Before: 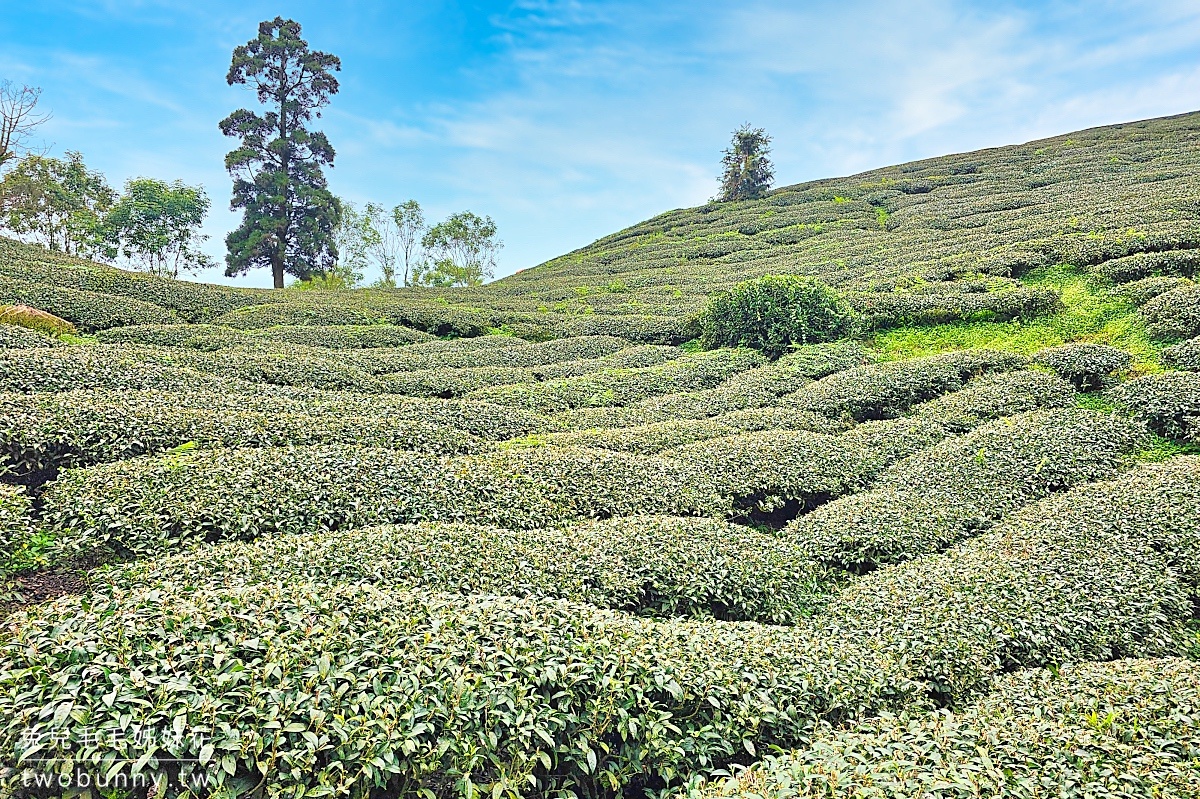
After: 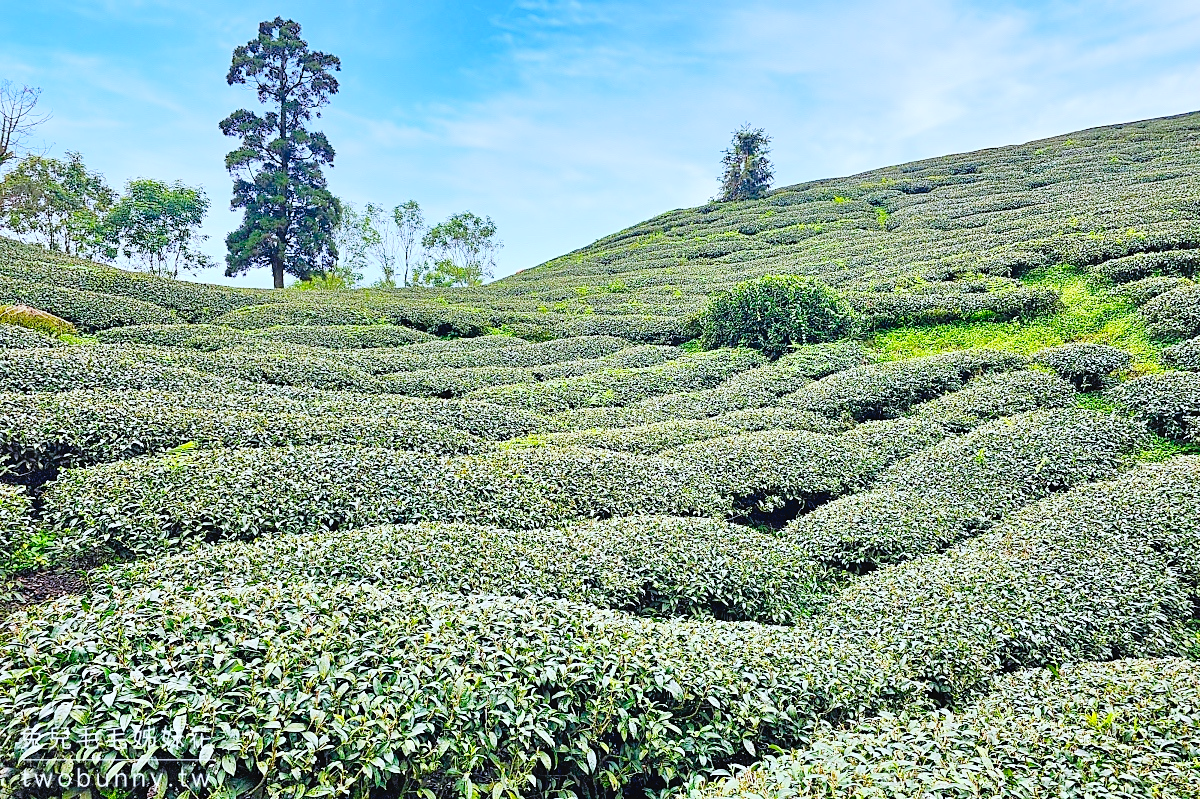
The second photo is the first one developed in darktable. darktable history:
tone curve: curves: ch0 [(0, 0) (0.003, 0.007) (0.011, 0.01) (0.025, 0.018) (0.044, 0.028) (0.069, 0.034) (0.1, 0.04) (0.136, 0.051) (0.177, 0.104) (0.224, 0.161) (0.277, 0.234) (0.335, 0.316) (0.399, 0.41) (0.468, 0.487) (0.543, 0.577) (0.623, 0.679) (0.709, 0.769) (0.801, 0.854) (0.898, 0.922) (1, 1)], preserve colors none
white balance: red 0.926, green 1.003, blue 1.133
color correction: highlights a* 0.816, highlights b* 2.78, saturation 1.1
